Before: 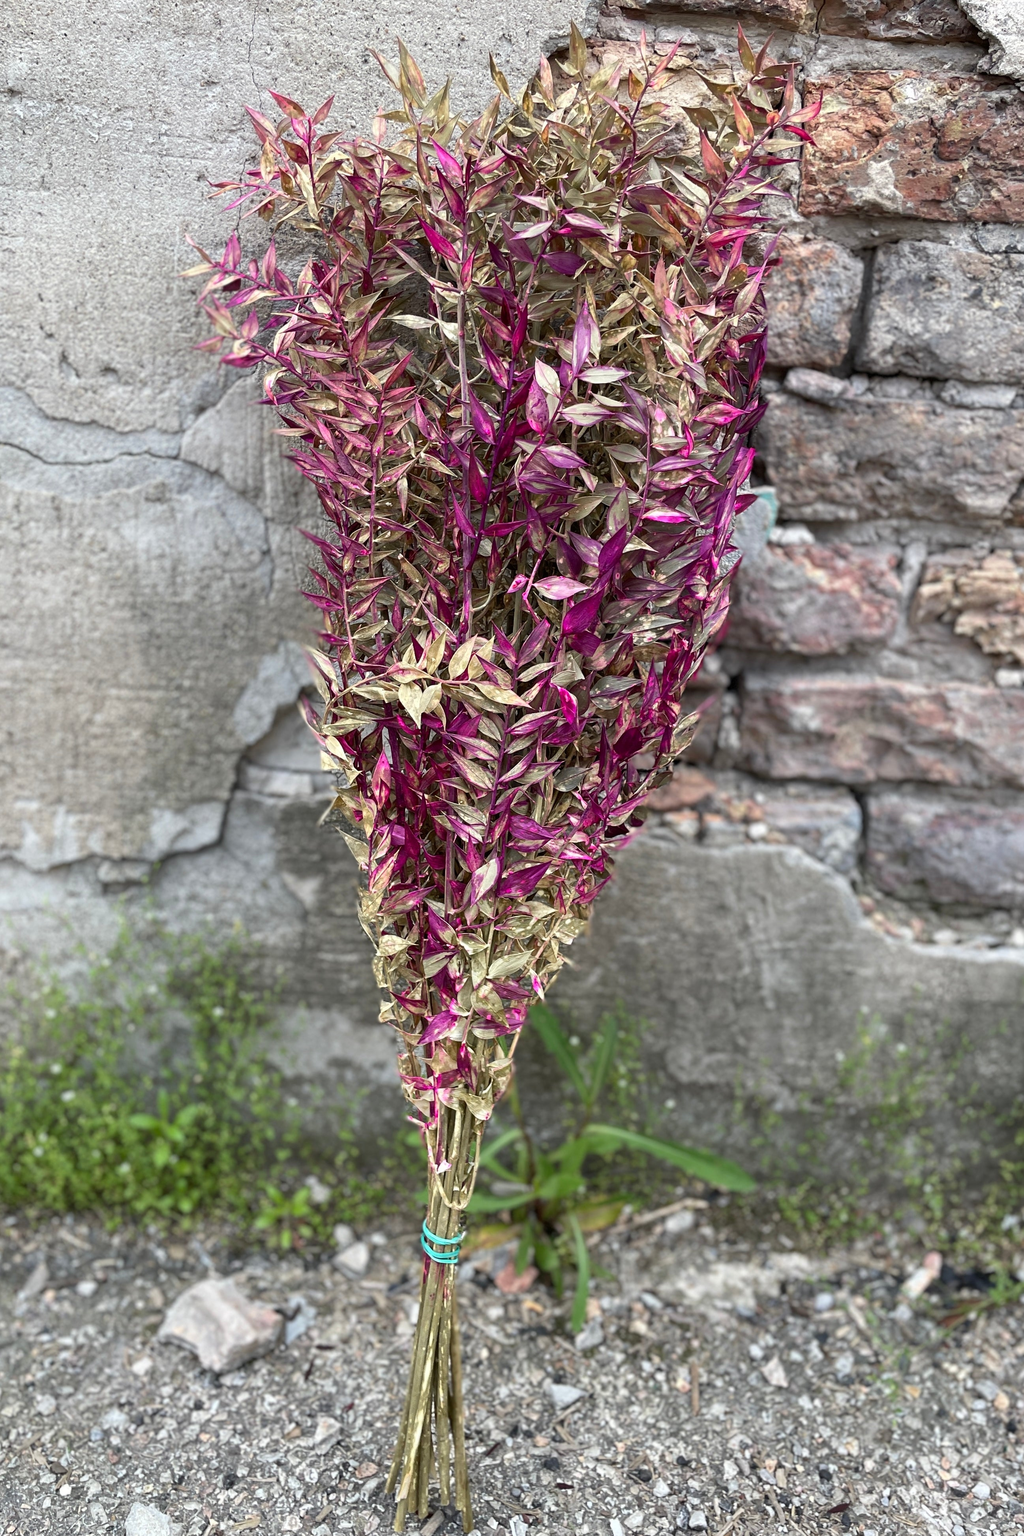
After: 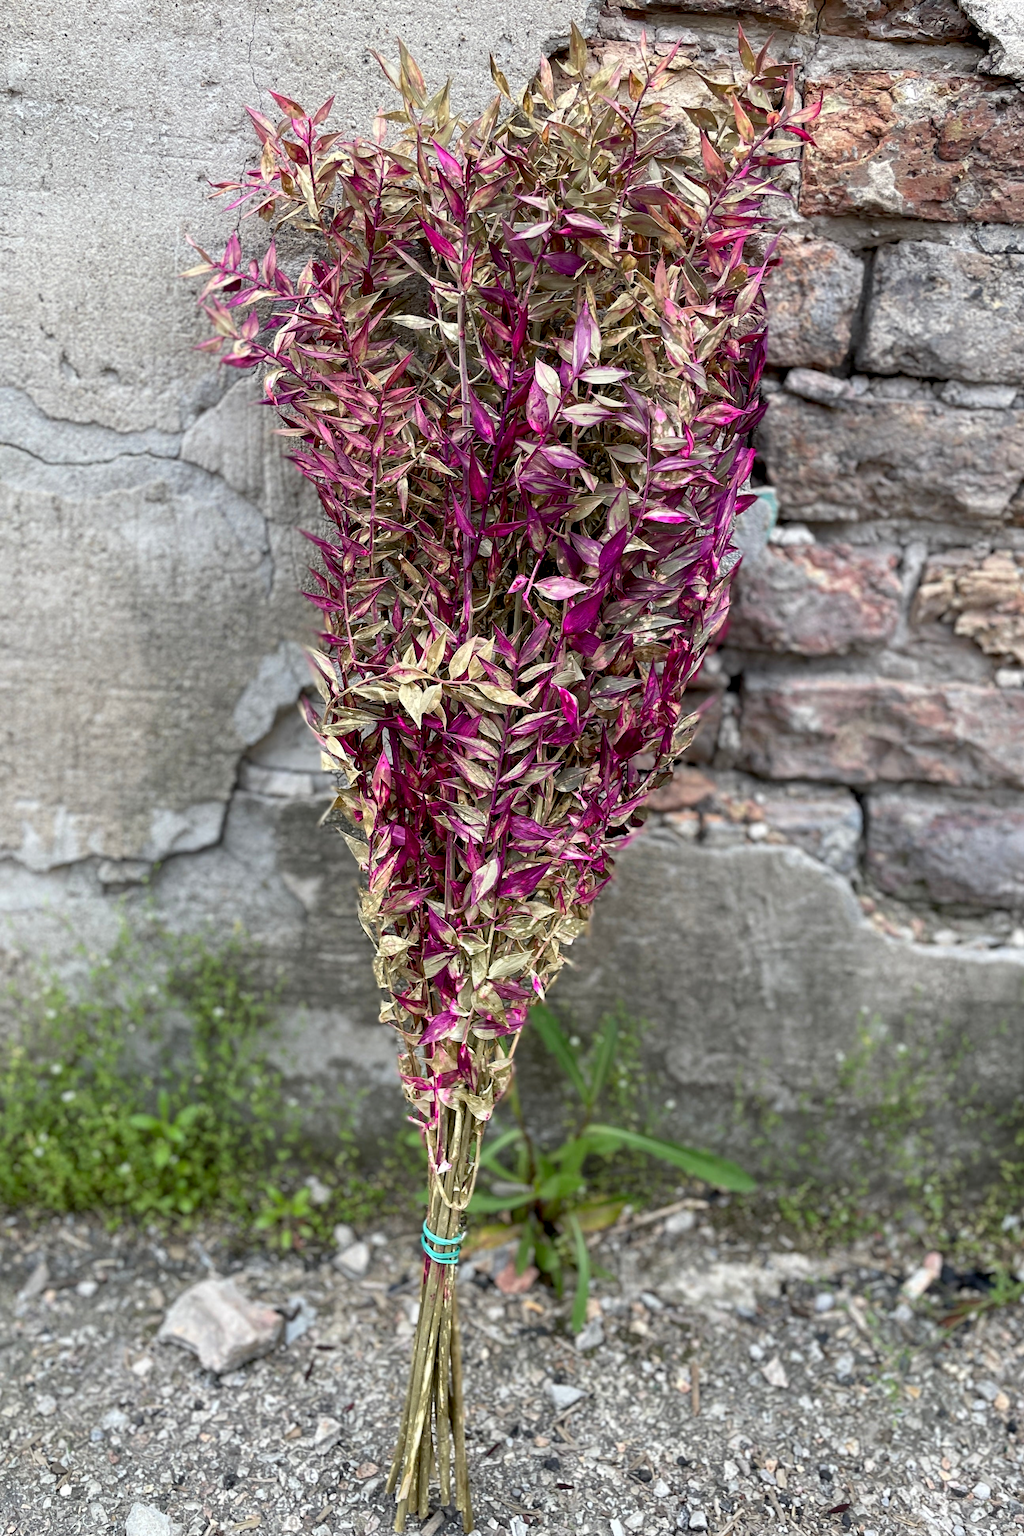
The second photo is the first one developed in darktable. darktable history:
tone equalizer: on, module defaults
exposure: black level correction 0.01, exposure 0.006 EV, compensate highlight preservation false
